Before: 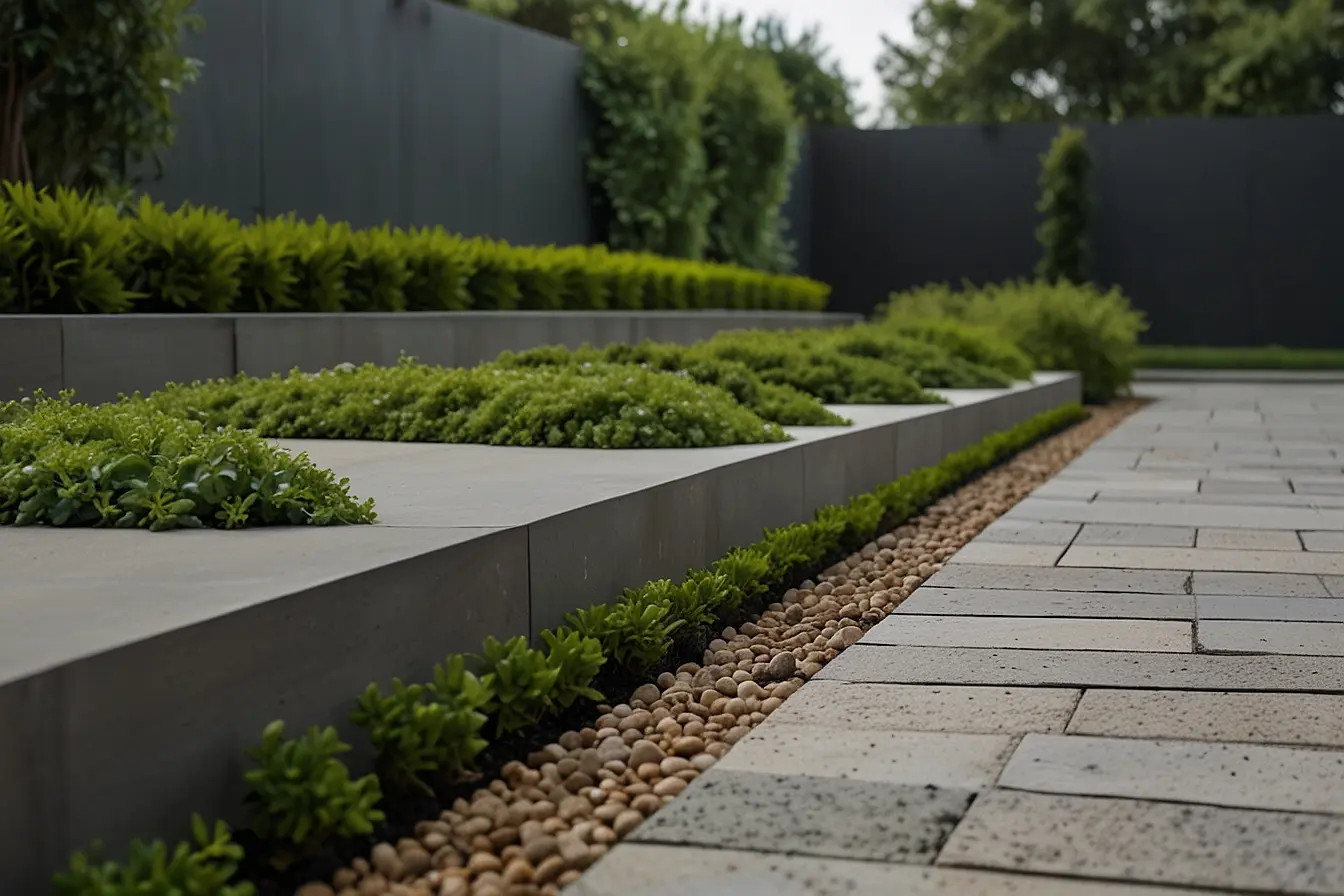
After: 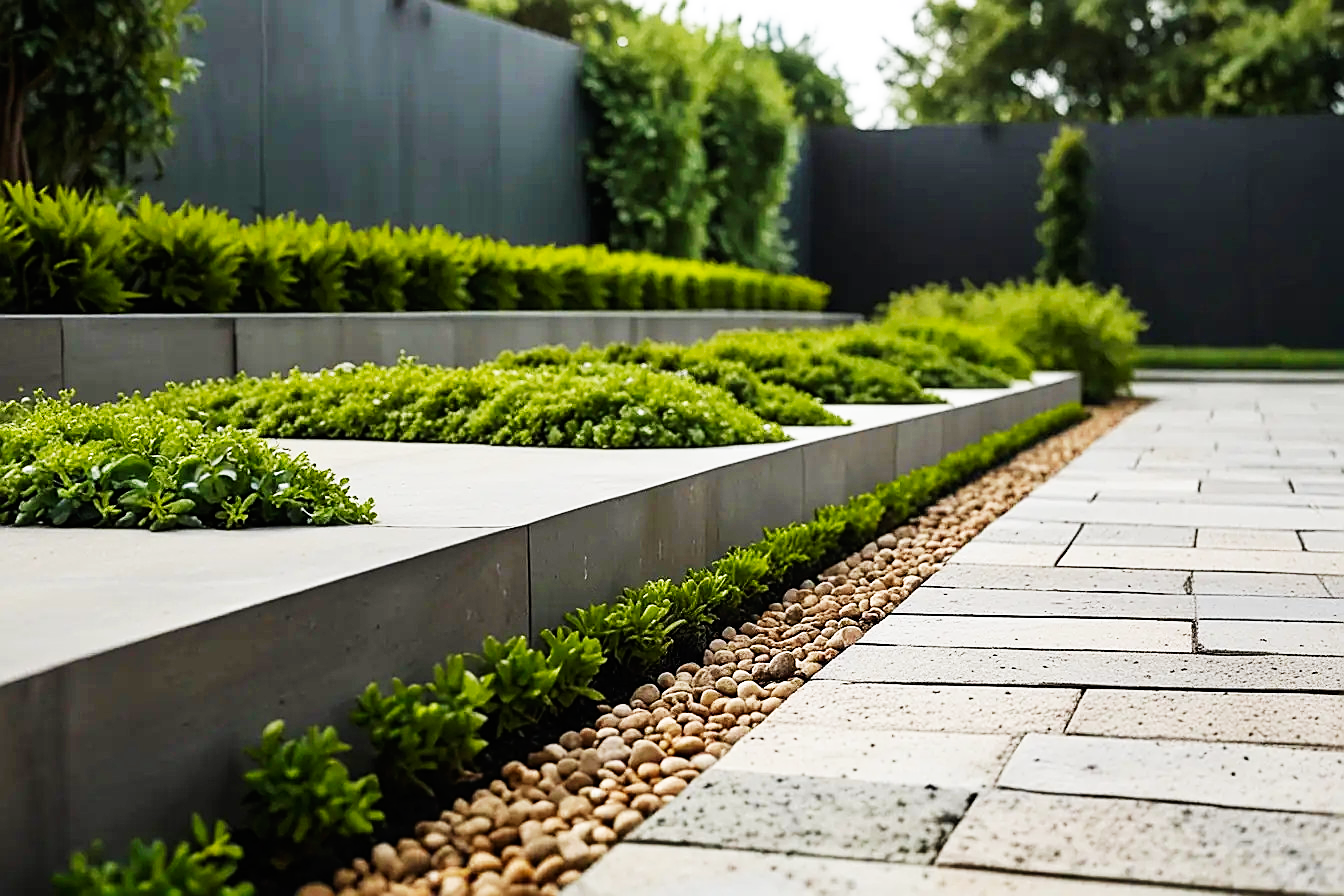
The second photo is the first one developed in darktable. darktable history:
exposure: exposure 0.178 EV, compensate exposure bias true, compensate highlight preservation false
base curve: curves: ch0 [(0, 0) (0.007, 0.004) (0.027, 0.03) (0.046, 0.07) (0.207, 0.54) (0.442, 0.872) (0.673, 0.972) (1, 1)], preserve colors none
sharpen: on, module defaults
